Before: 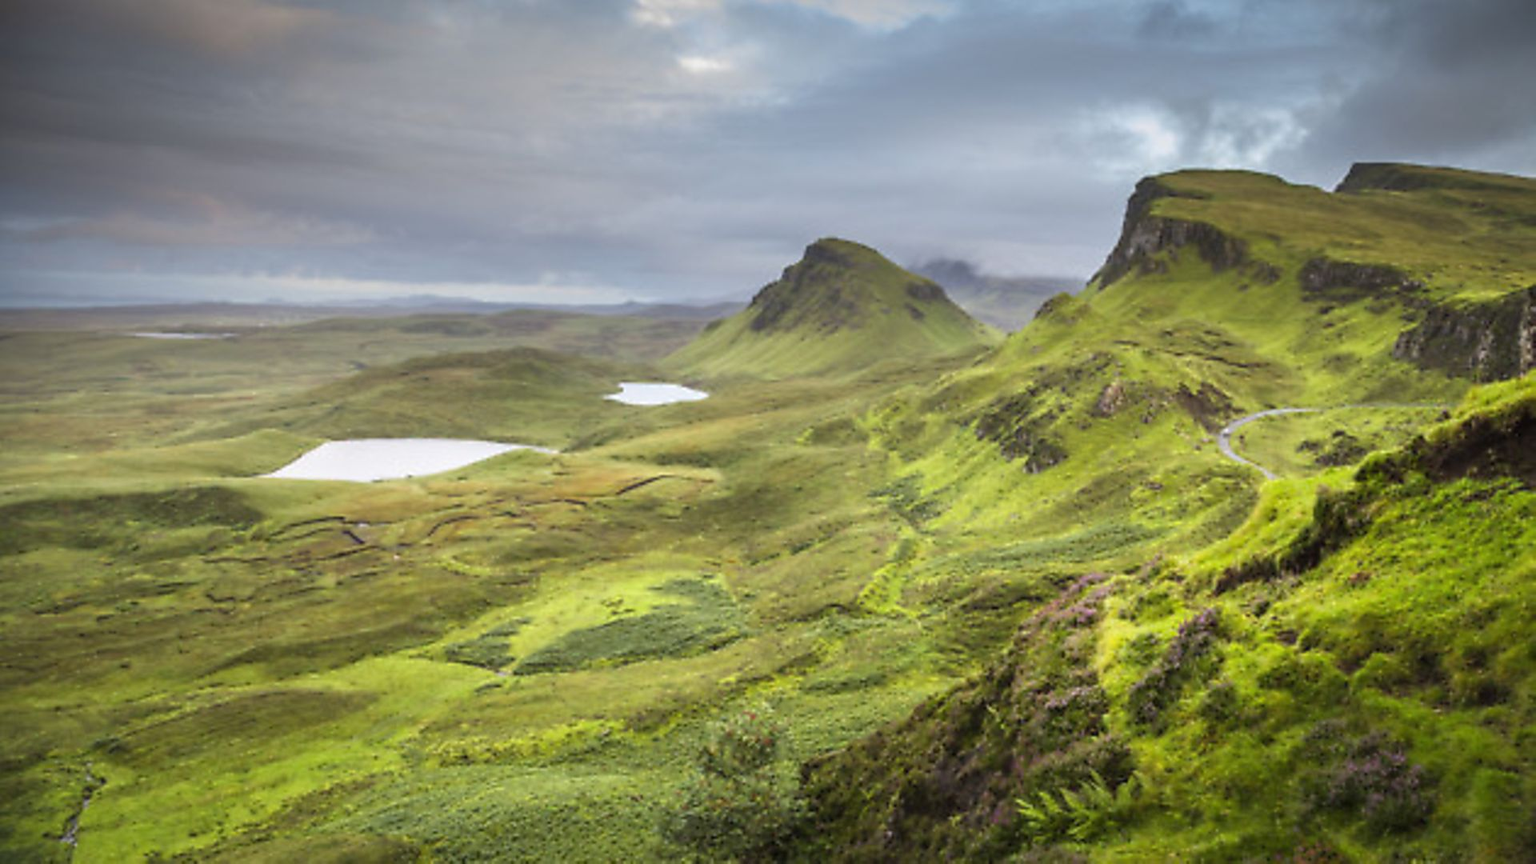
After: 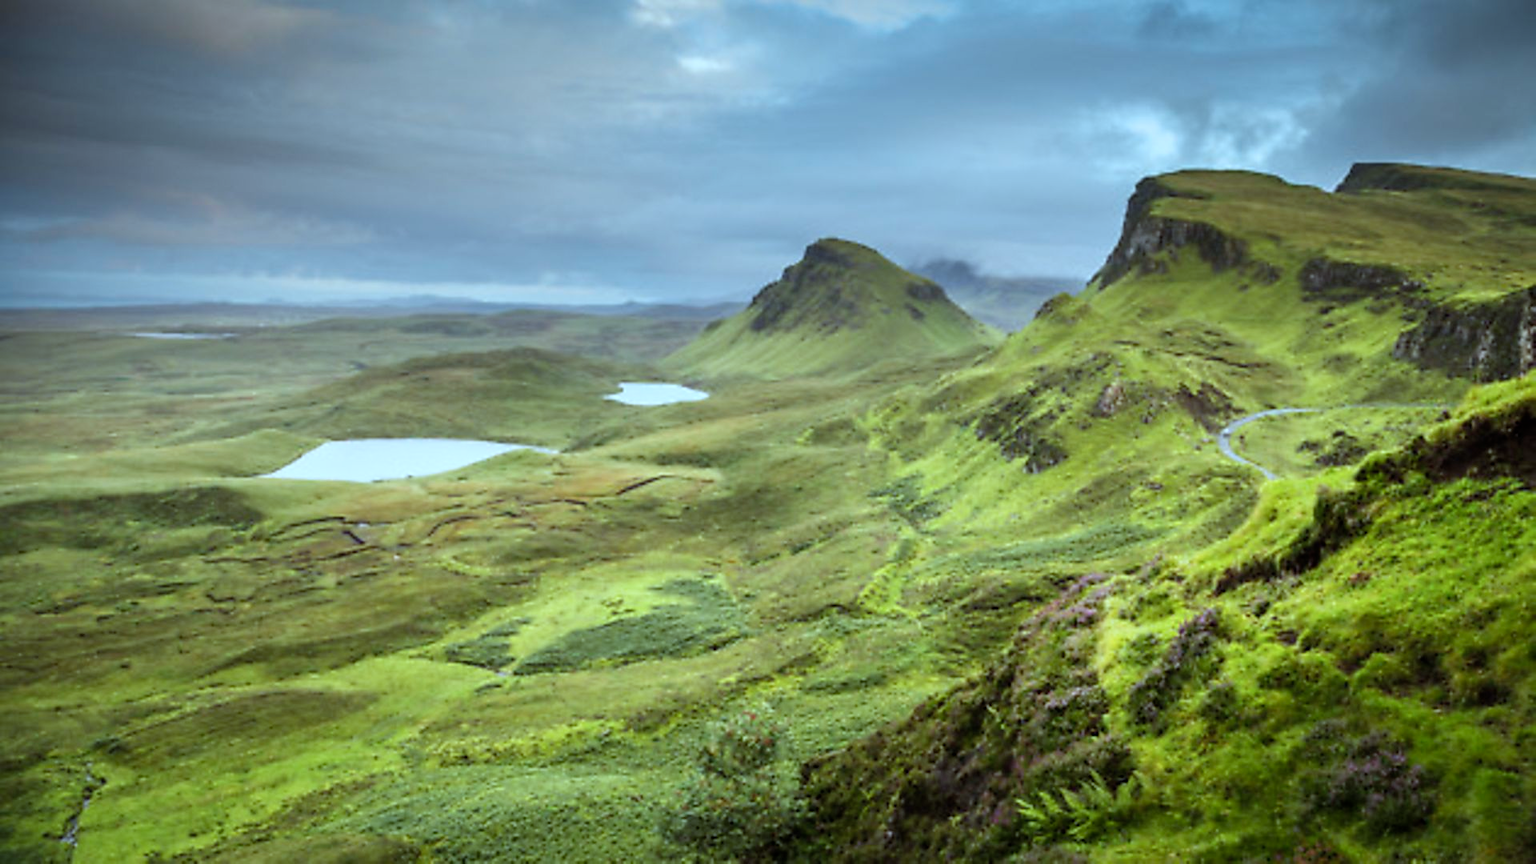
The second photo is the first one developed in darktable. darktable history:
color correction: highlights a* -11.54, highlights b* -15.89
filmic rgb: black relative exposure -11.96 EV, white relative exposure 2.81 EV, target black luminance 0%, hardness 8.12, latitude 71.31%, contrast 1.137, highlights saturation mix 11.31%, shadows ↔ highlights balance -0.389%, add noise in highlights 0.002, preserve chrominance no, color science v3 (2019), use custom middle-gray values true, contrast in highlights soft
